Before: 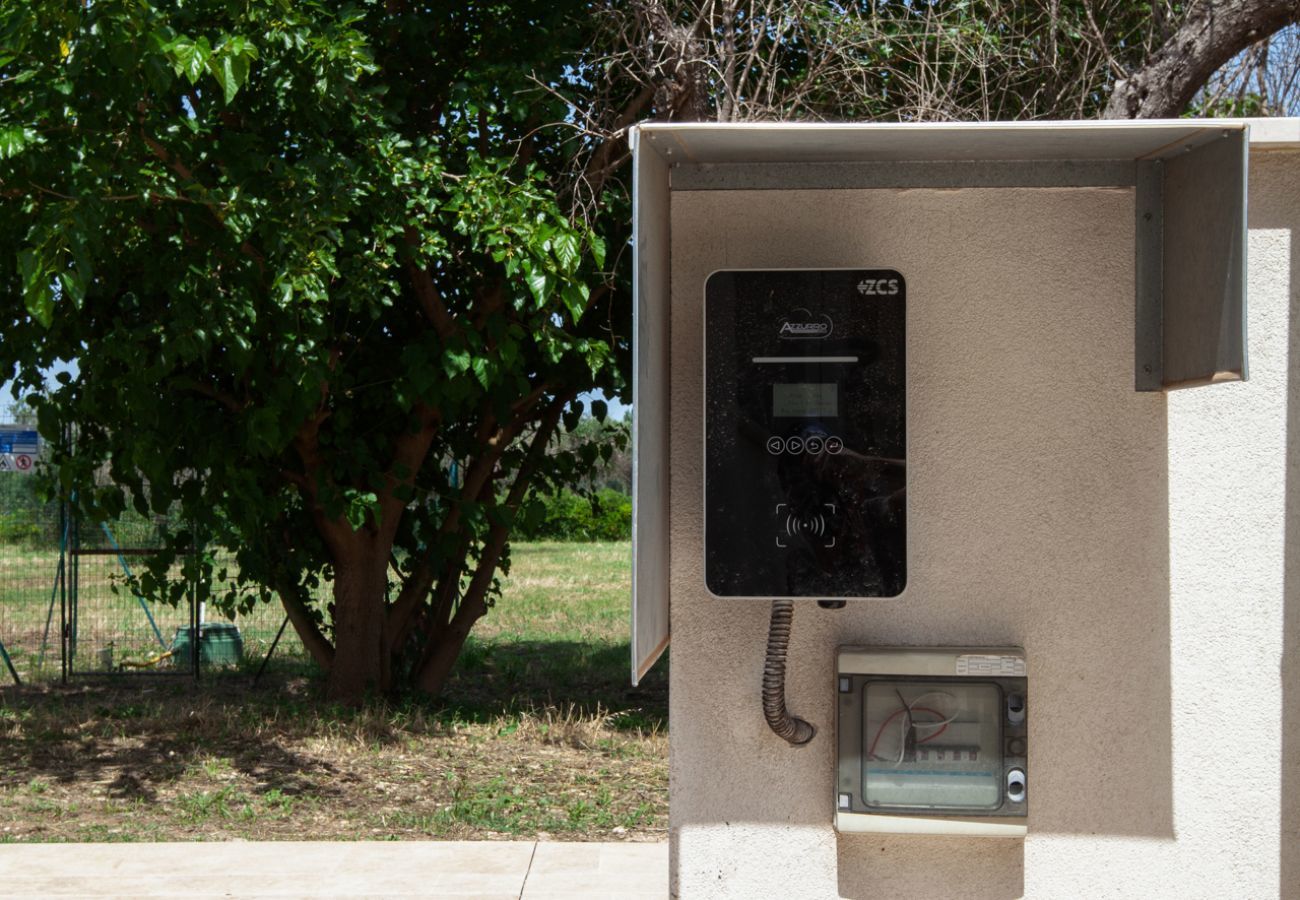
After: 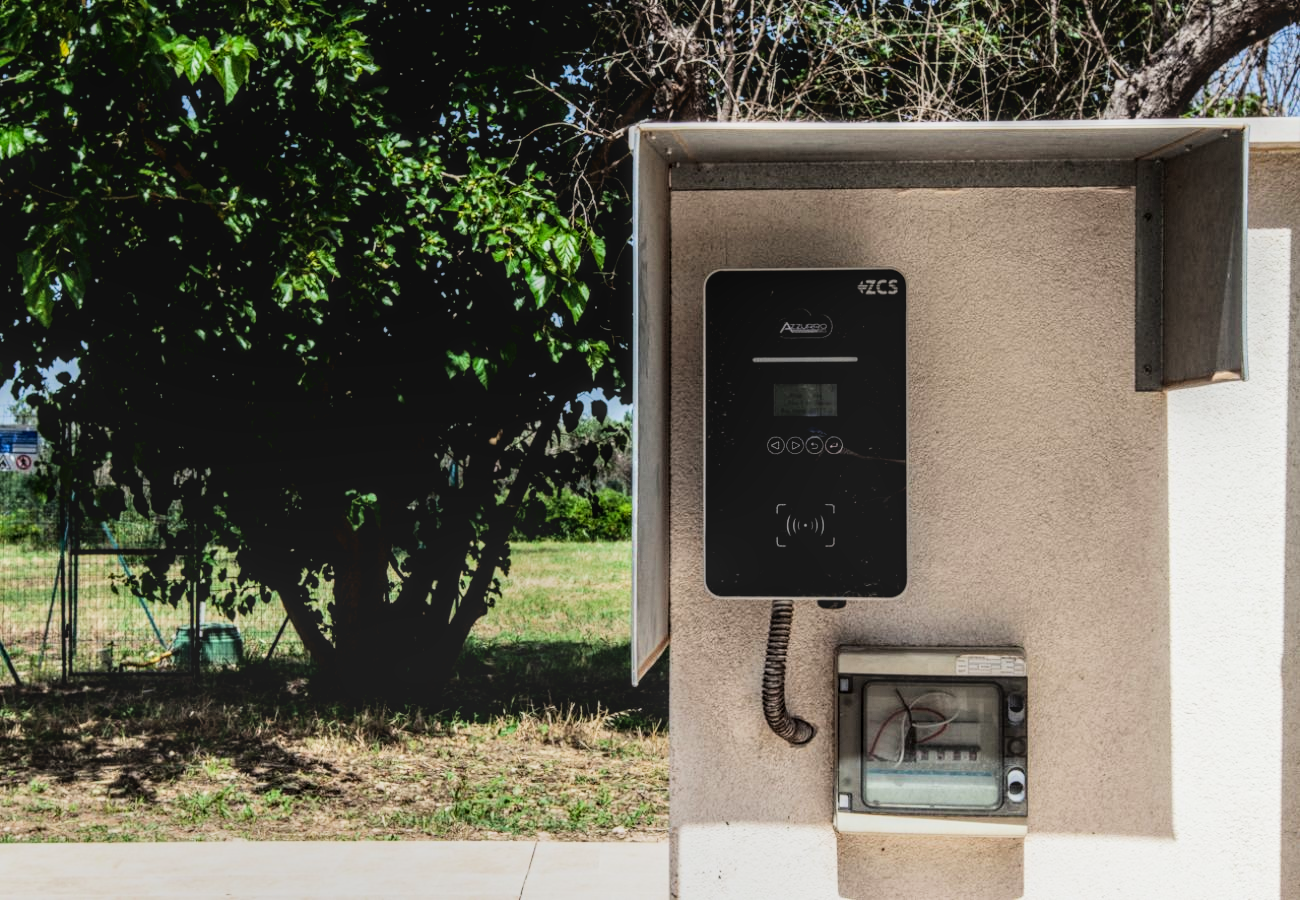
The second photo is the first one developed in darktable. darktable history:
local contrast: highlights 0%, shadows 0%, detail 133%
exposure: exposure 0.014 EV, compensate highlight preservation false
filmic rgb: black relative exposure -7.5 EV, white relative exposure 5 EV, hardness 3.31, contrast 1.3, contrast in shadows safe
rgb levels: levels [[0.01, 0.419, 0.839], [0, 0.5, 1], [0, 0.5, 1]]
tone curve: curves: ch0 [(0, 0.028) (0.138, 0.156) (0.468, 0.516) (0.754, 0.823) (1, 1)], color space Lab, linked channels, preserve colors none
